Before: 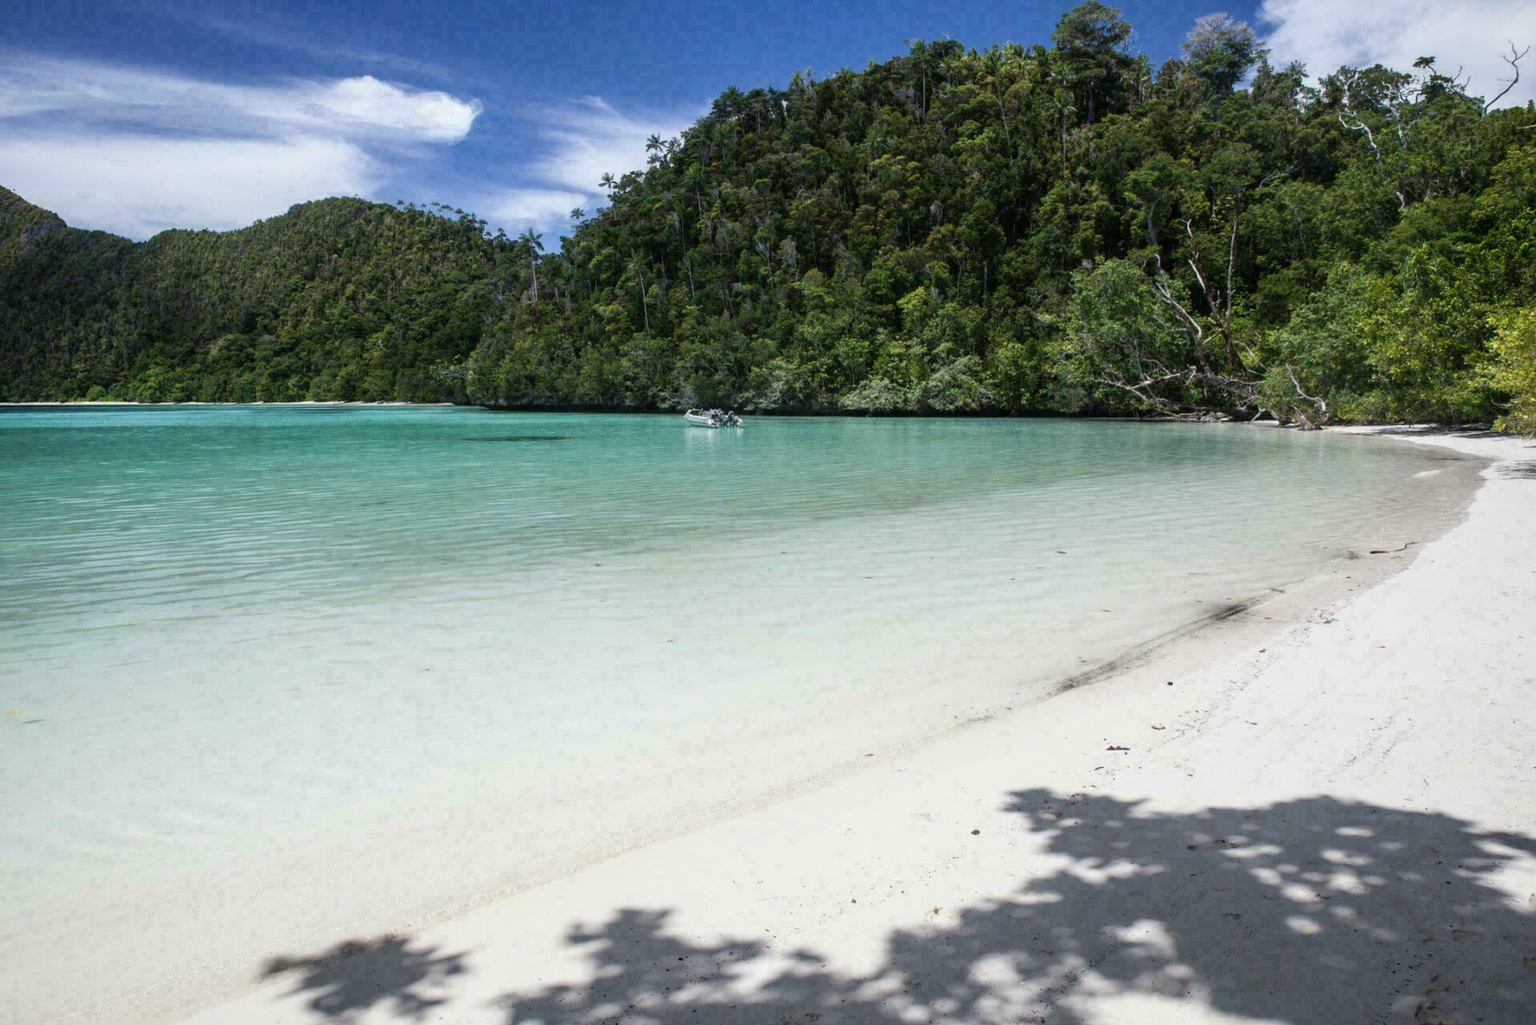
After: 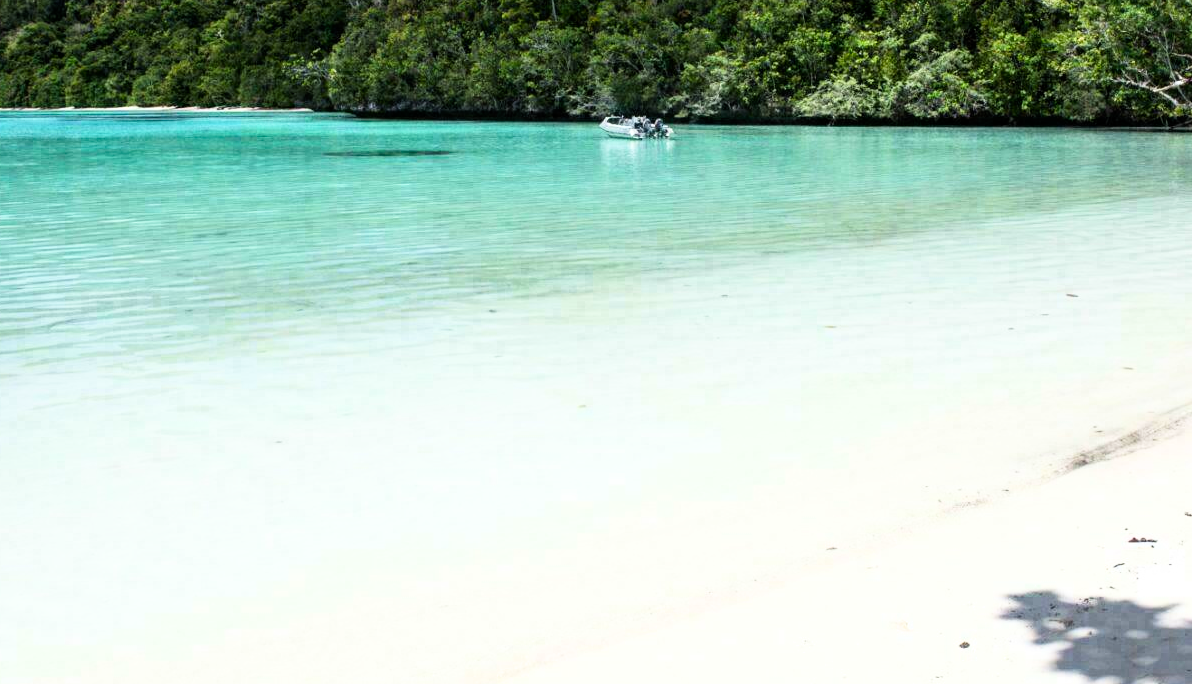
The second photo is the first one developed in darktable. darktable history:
exposure: black level correction 0, exposure 0.693 EV, compensate highlight preservation false
filmic rgb: middle gray luminance 21.46%, black relative exposure -14.04 EV, white relative exposure 2.97 EV, target black luminance 0%, hardness 8.87, latitude 59.8%, contrast 1.209, highlights saturation mix 4.42%, shadows ↔ highlights balance 42.38%
crop: left 13.307%, top 30.906%, right 24.572%, bottom 15.646%
contrast brightness saturation: contrast 0.093, saturation 0.28
